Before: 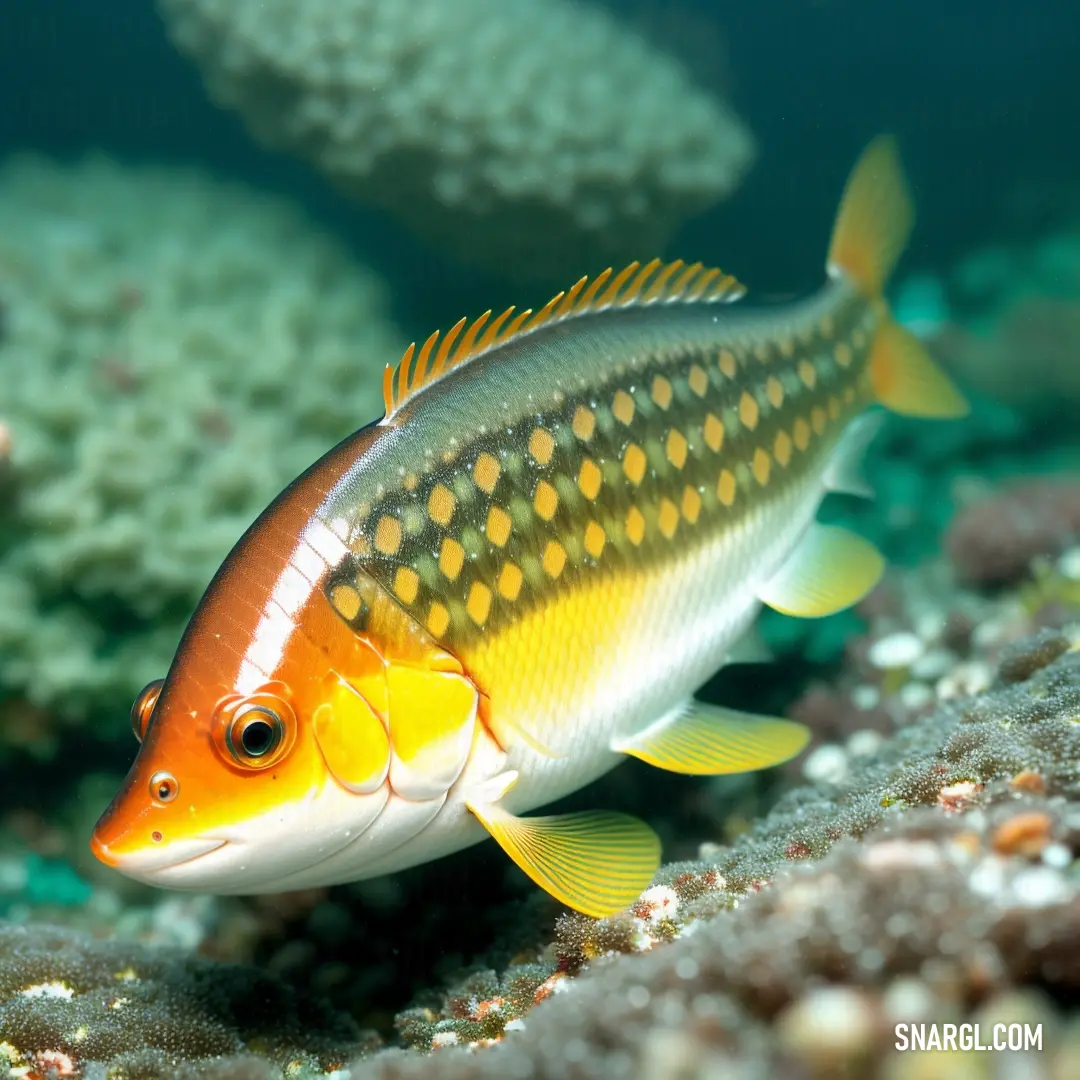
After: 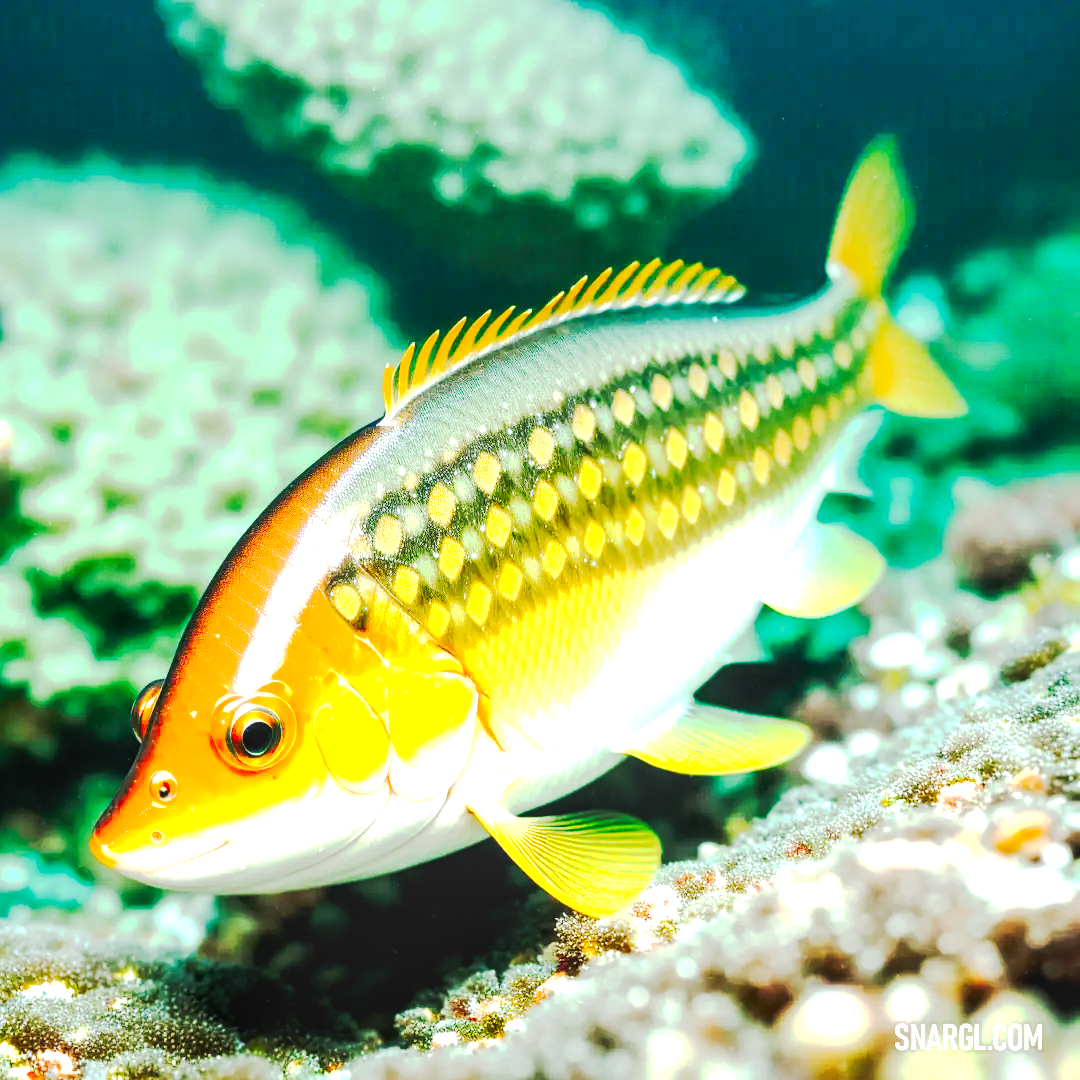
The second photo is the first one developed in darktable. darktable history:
local contrast: on, module defaults
exposure: black level correction 0.001, exposure 1.119 EV, compensate highlight preservation false
tone curve: curves: ch0 [(0, 0) (0.003, 0.002) (0.011, 0.002) (0.025, 0.002) (0.044, 0.007) (0.069, 0.014) (0.1, 0.026) (0.136, 0.04) (0.177, 0.061) (0.224, 0.1) (0.277, 0.151) (0.335, 0.198) (0.399, 0.272) (0.468, 0.387) (0.543, 0.553) (0.623, 0.716) (0.709, 0.8) (0.801, 0.855) (0.898, 0.897) (1, 1)], preserve colors none
contrast brightness saturation: contrast 0.046, brightness 0.061, saturation 0.014
color balance rgb: power › chroma 0.307%, power › hue 24.26°, perceptual saturation grading › global saturation 0.977%, contrast 4.974%
